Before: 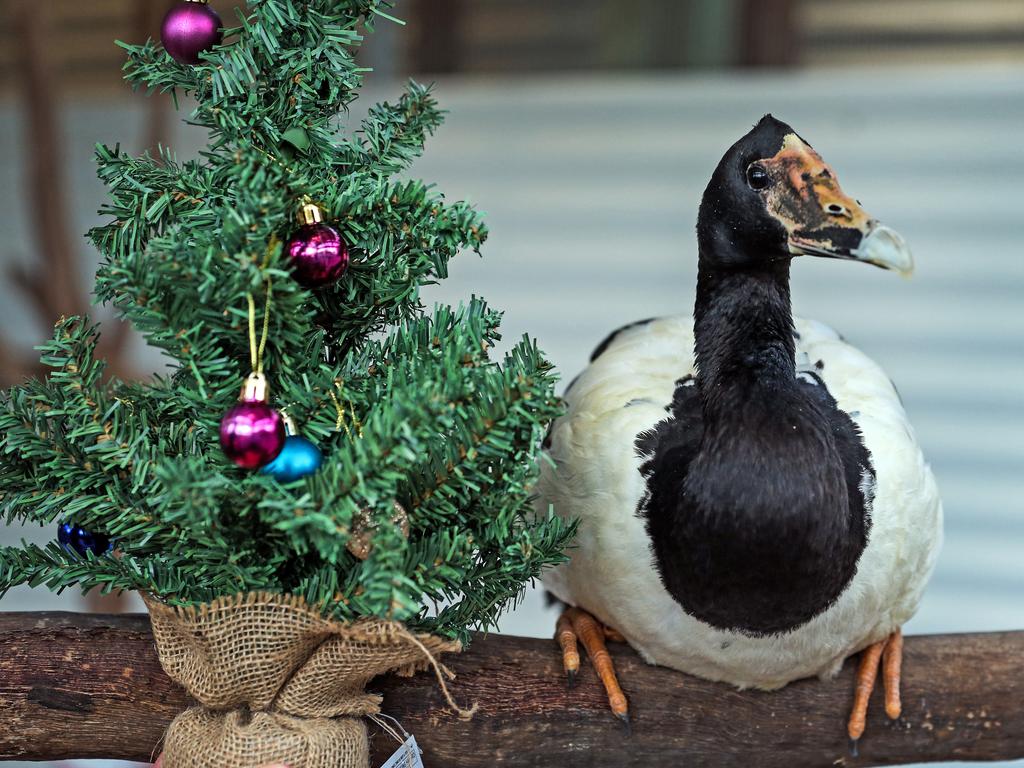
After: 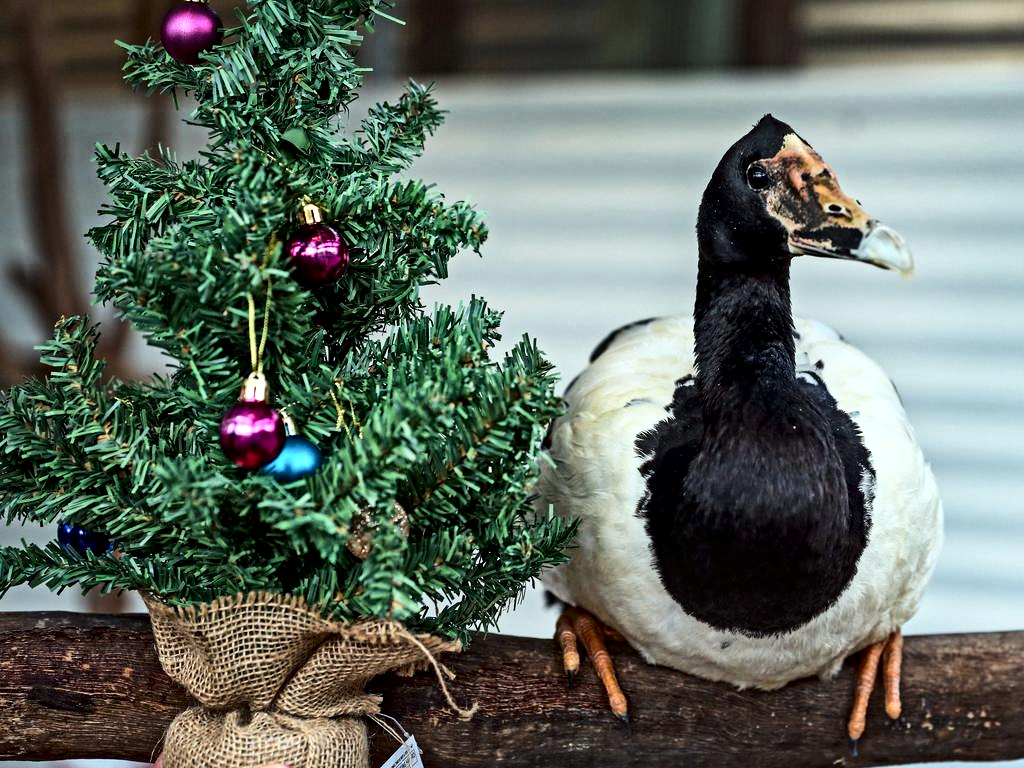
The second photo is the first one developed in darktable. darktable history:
contrast brightness saturation: contrast 0.28
local contrast: mode bilateral grid, contrast 20, coarseness 20, detail 150%, midtone range 0.2
